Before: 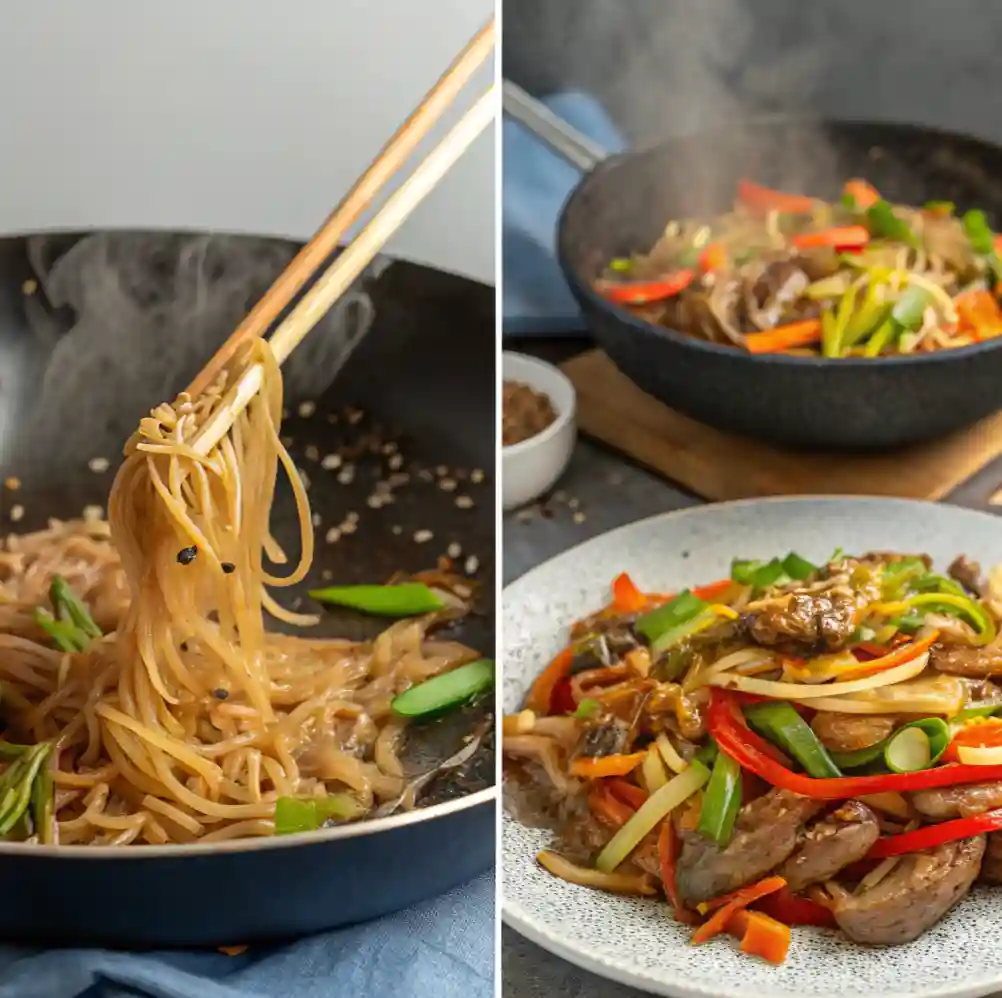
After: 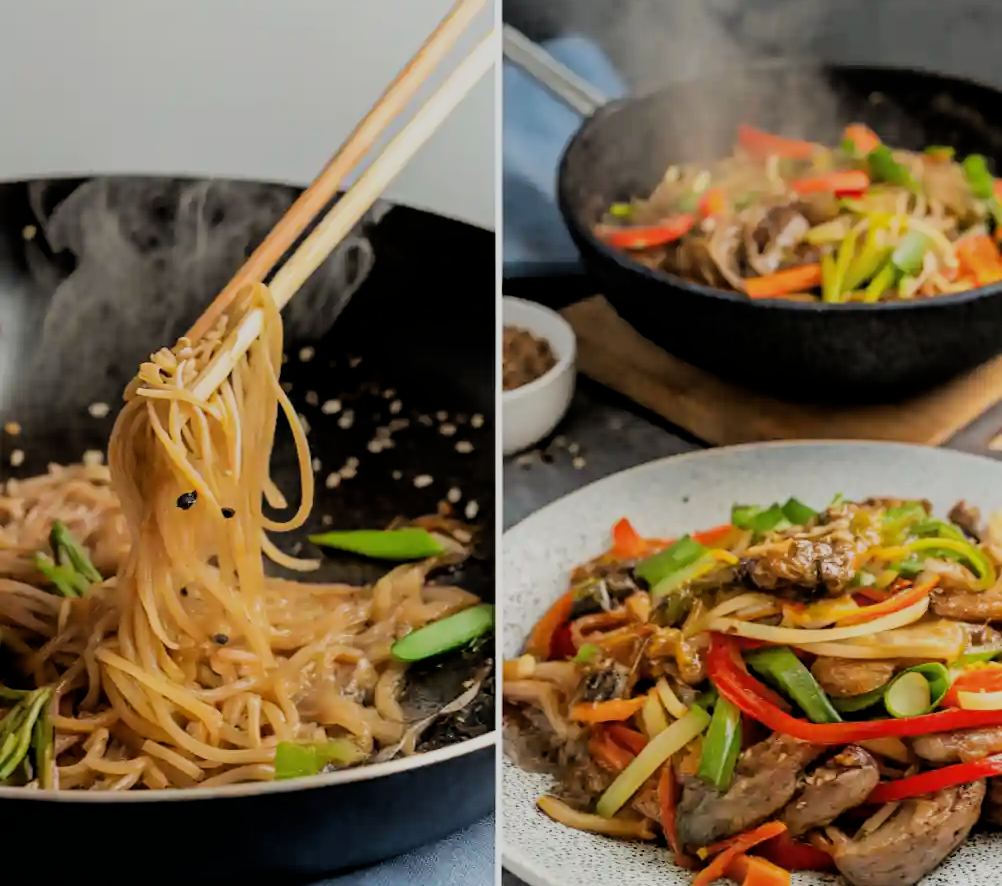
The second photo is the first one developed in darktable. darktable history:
filmic rgb: black relative exposure -4.14 EV, white relative exposure 5.1 EV, hardness 2.11, contrast 1.165
crop and rotate: top 5.609%, bottom 5.609%
